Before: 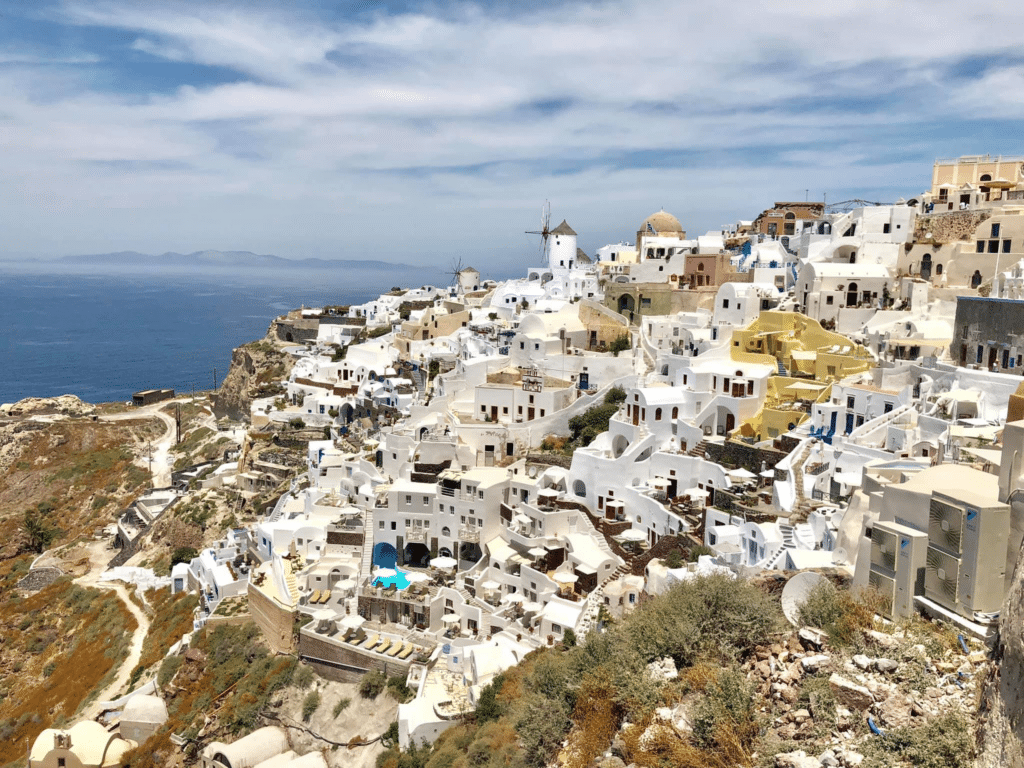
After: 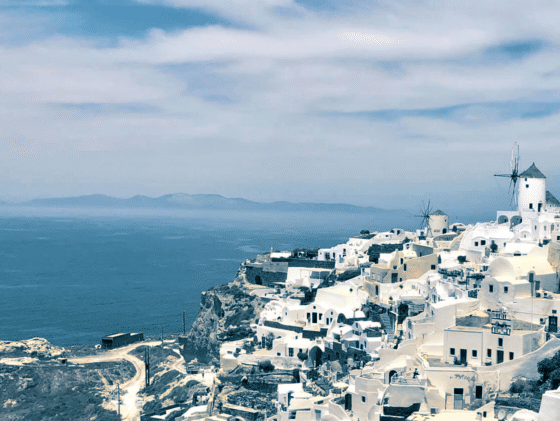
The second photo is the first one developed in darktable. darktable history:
white balance: emerald 1
split-toning: shadows › hue 212.4°, balance -70
crop and rotate: left 3.047%, top 7.509%, right 42.236%, bottom 37.598%
tone equalizer: on, module defaults
